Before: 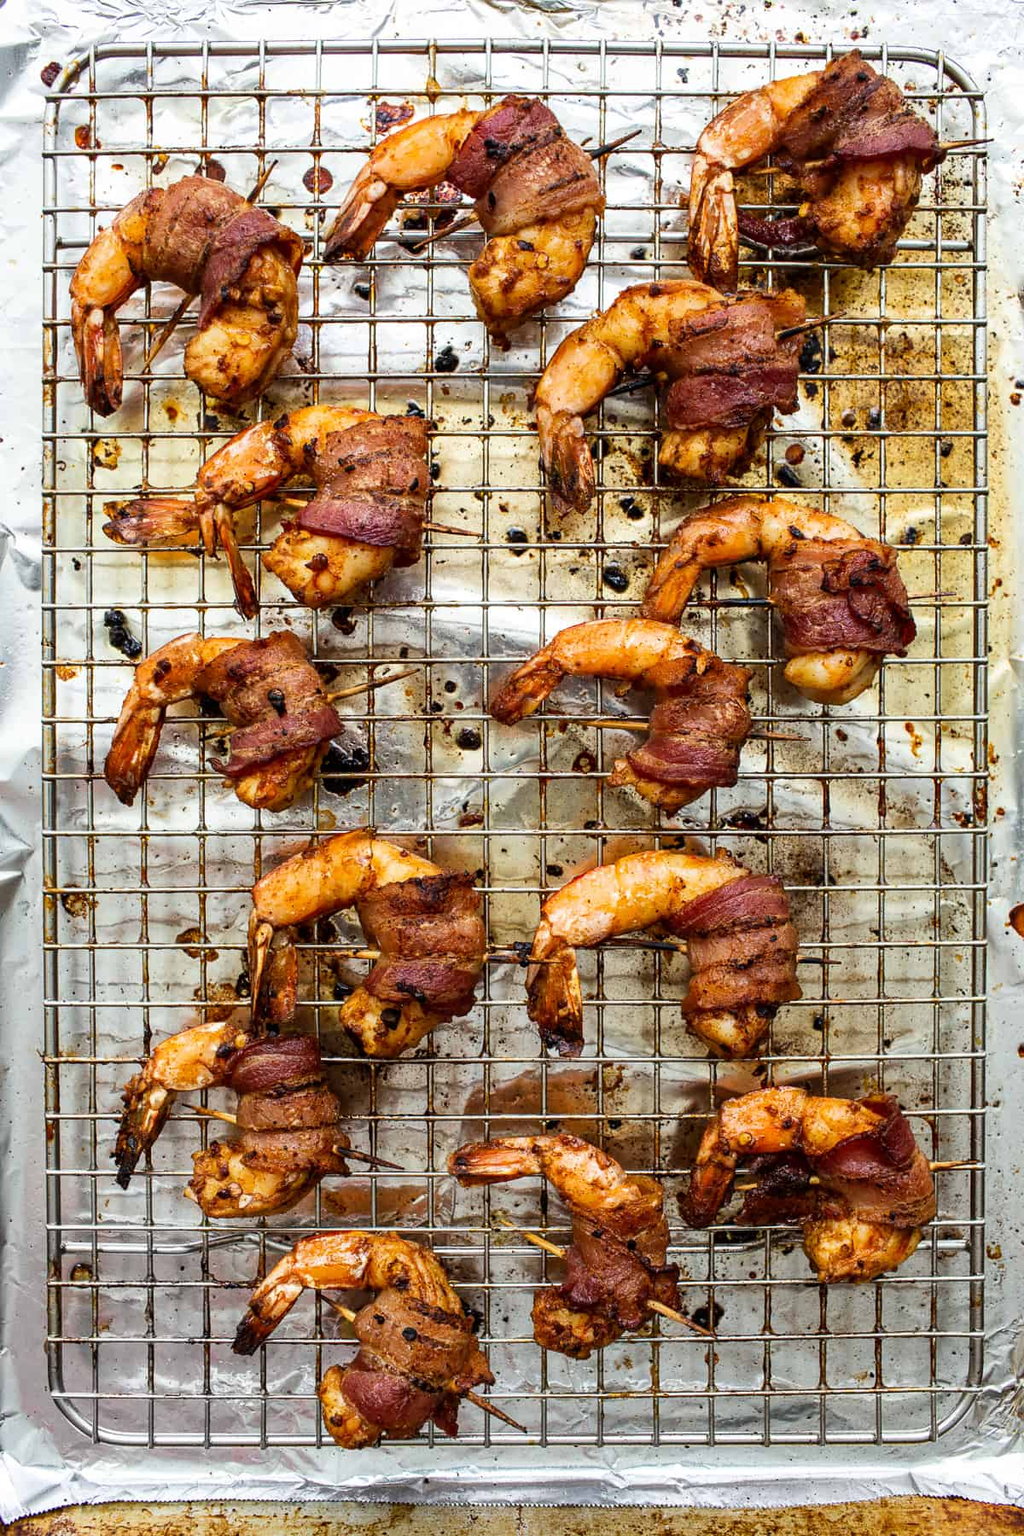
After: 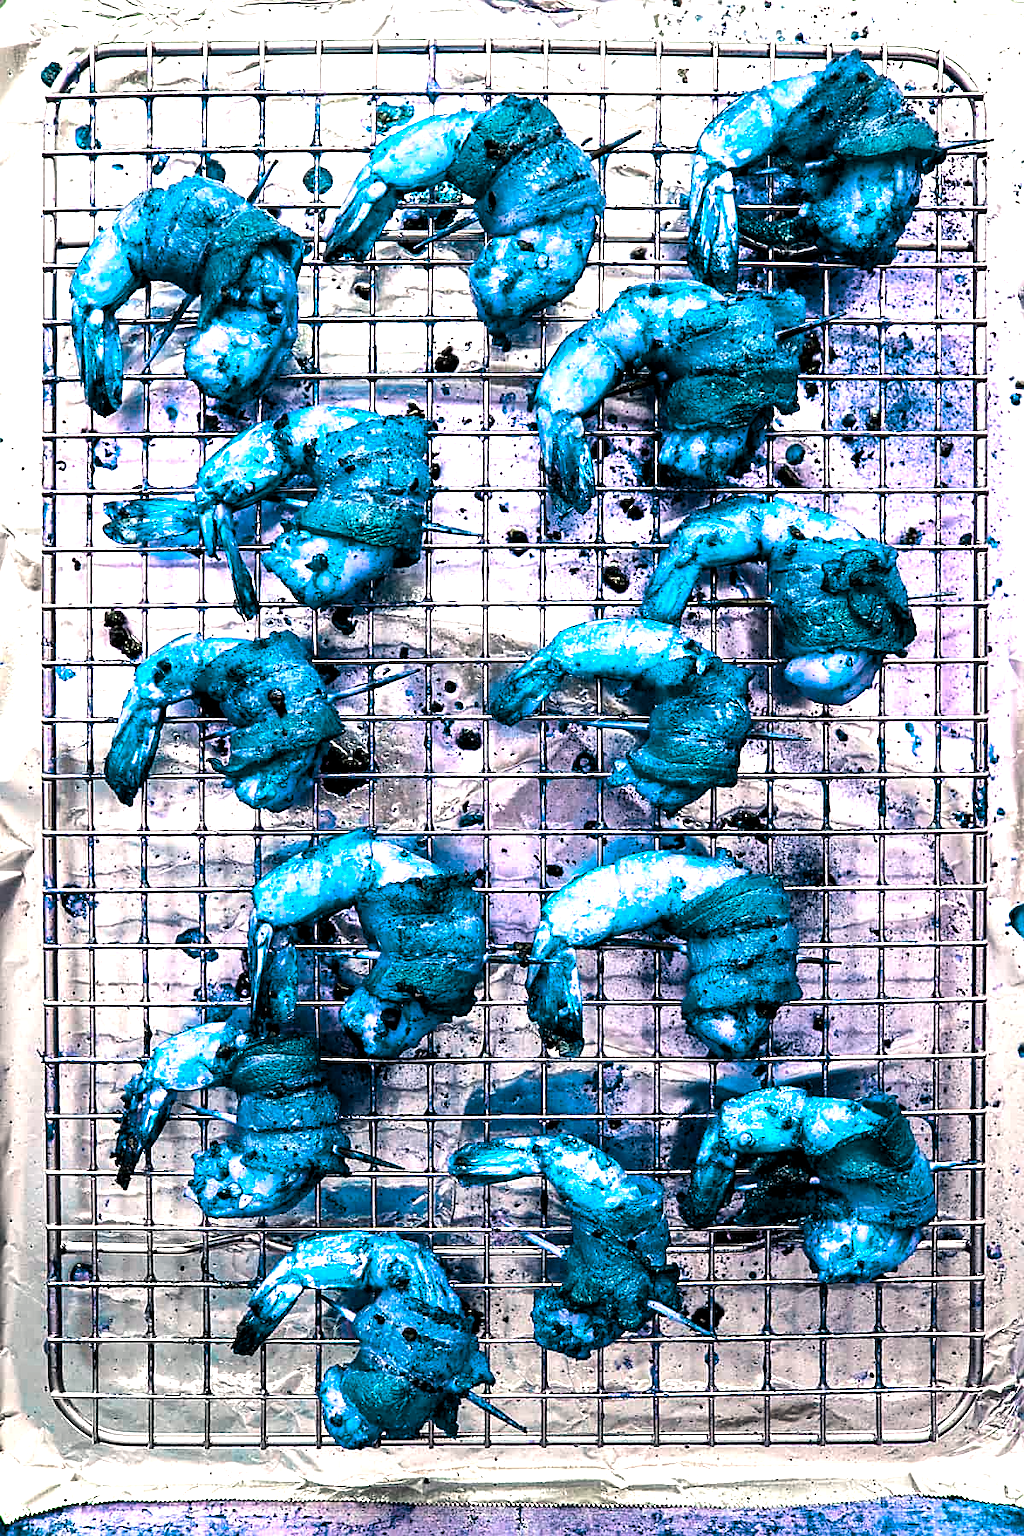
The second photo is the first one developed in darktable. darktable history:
sharpen: on, module defaults
color balance rgb: shadows lift › hue 87.33°, highlights gain › chroma 1.58%, highlights gain › hue 56.76°, global offset › luminance -0.41%, linear chroma grading › global chroma 9.009%, perceptual saturation grading › global saturation -0.308%, hue shift -149.31°, perceptual brilliance grading › global brilliance 11.278%, contrast 34.944%, saturation formula JzAzBz (2021)
